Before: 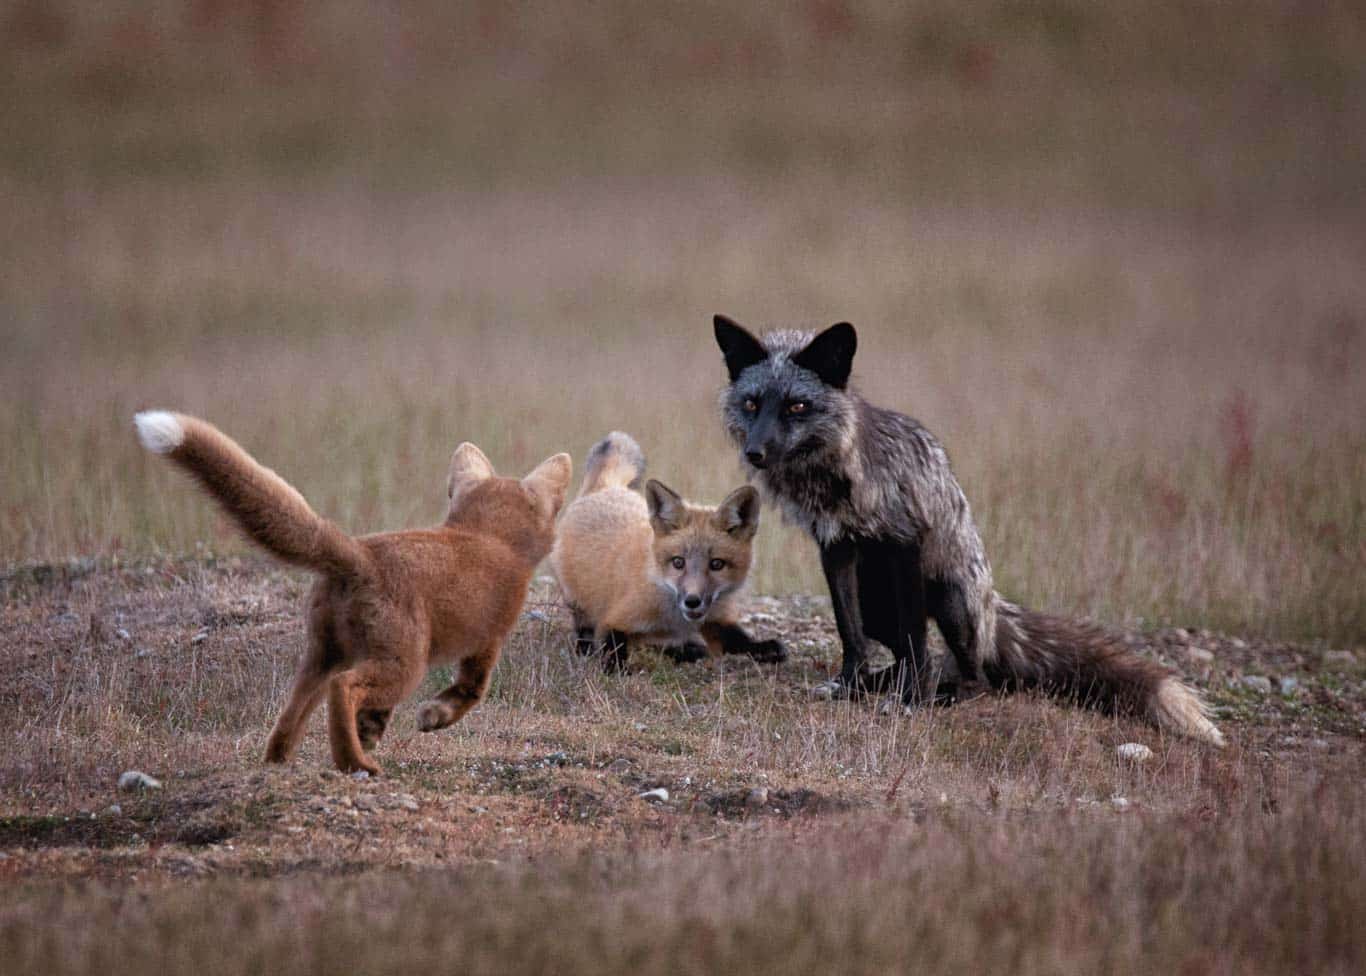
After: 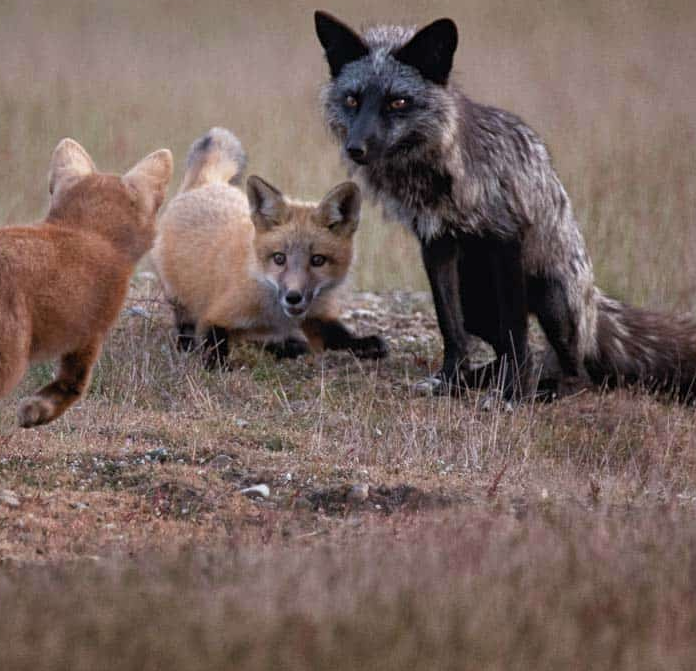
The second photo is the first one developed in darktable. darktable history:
fill light: on, module defaults
crop and rotate: left 29.237%, top 31.152%, right 19.807%
